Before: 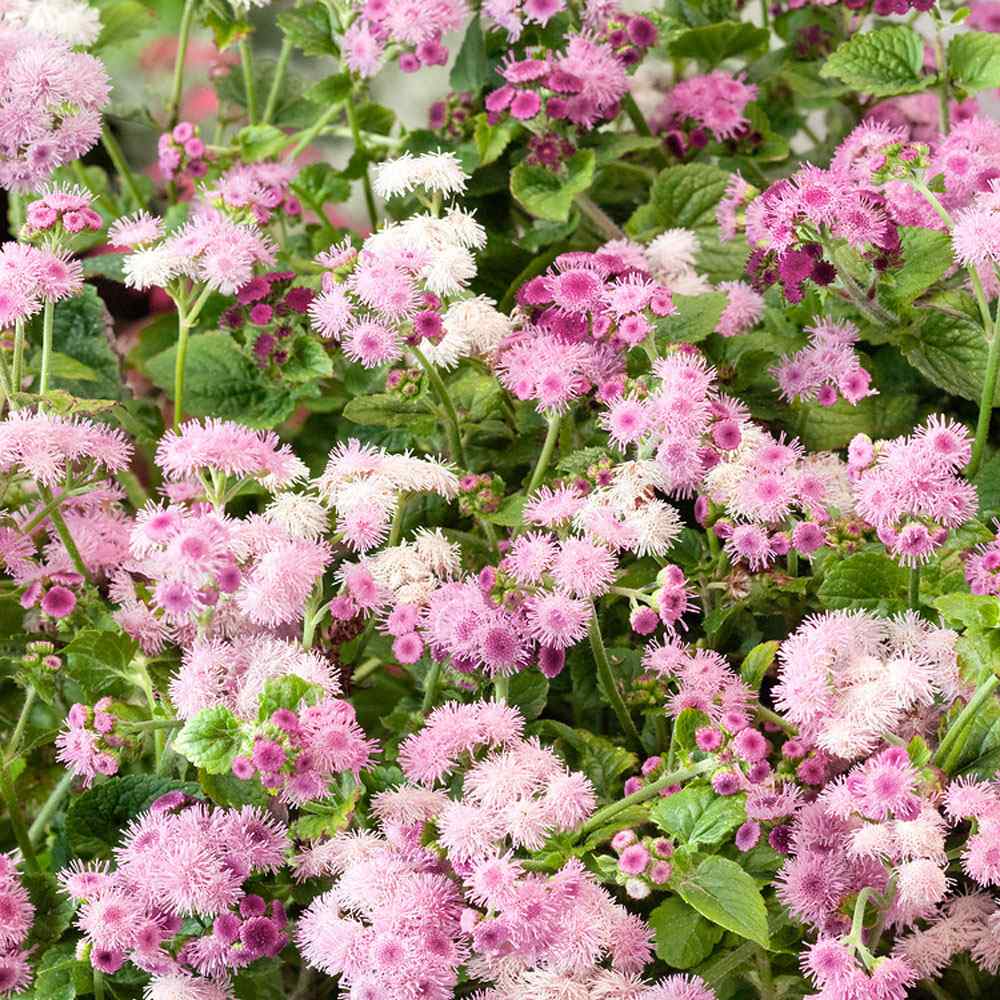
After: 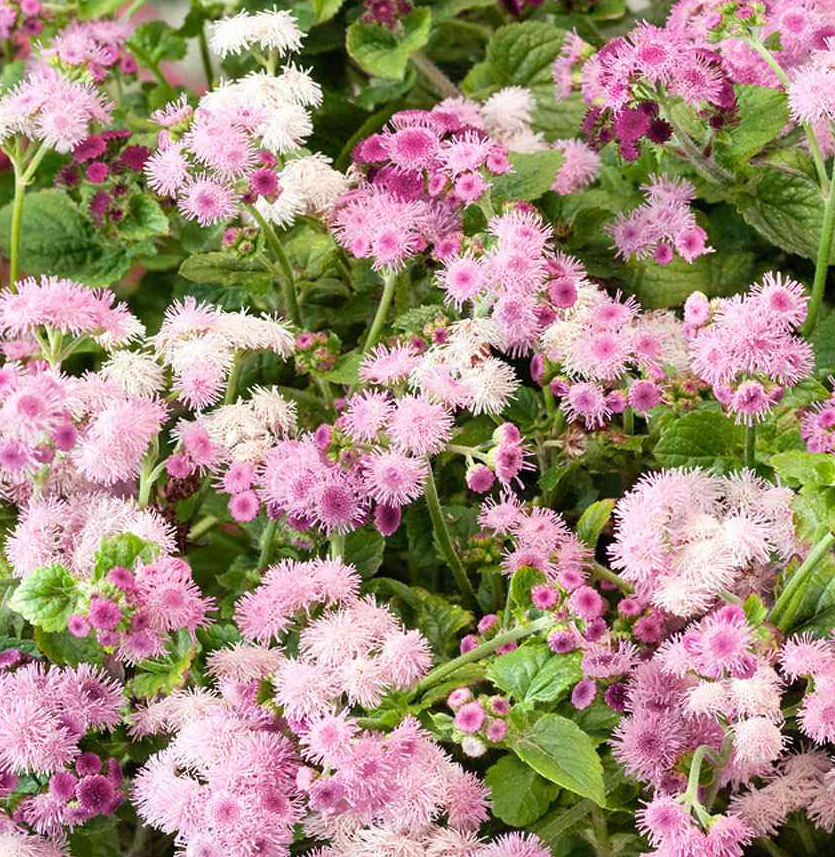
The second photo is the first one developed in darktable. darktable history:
crop: left 16.421%, top 14.209%
